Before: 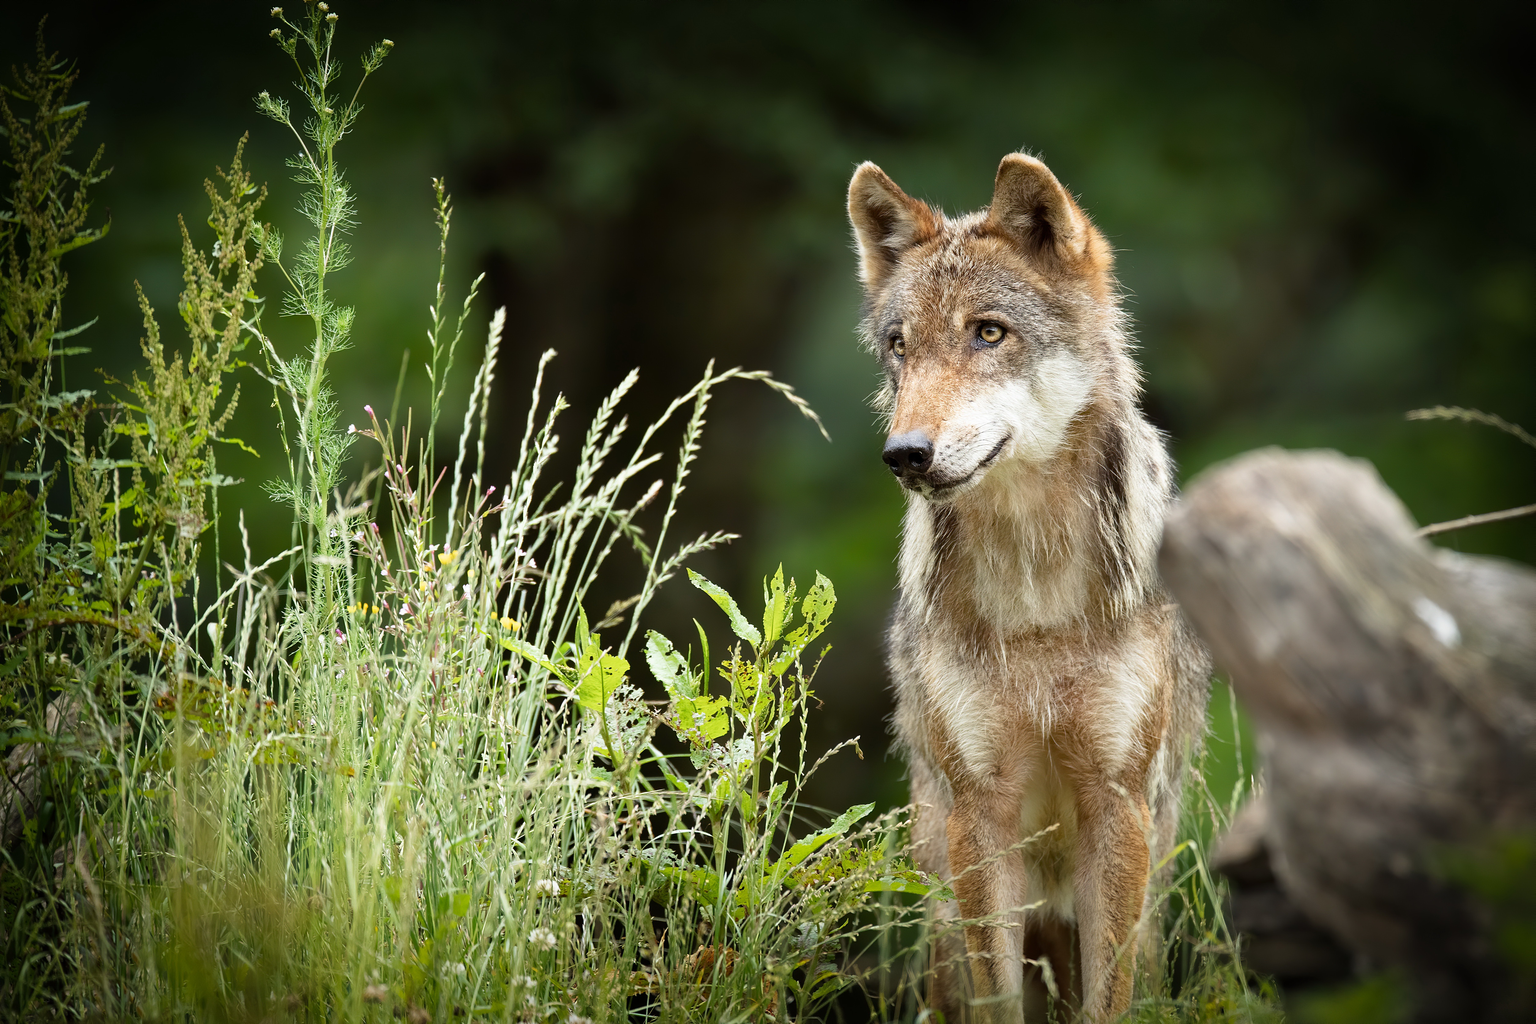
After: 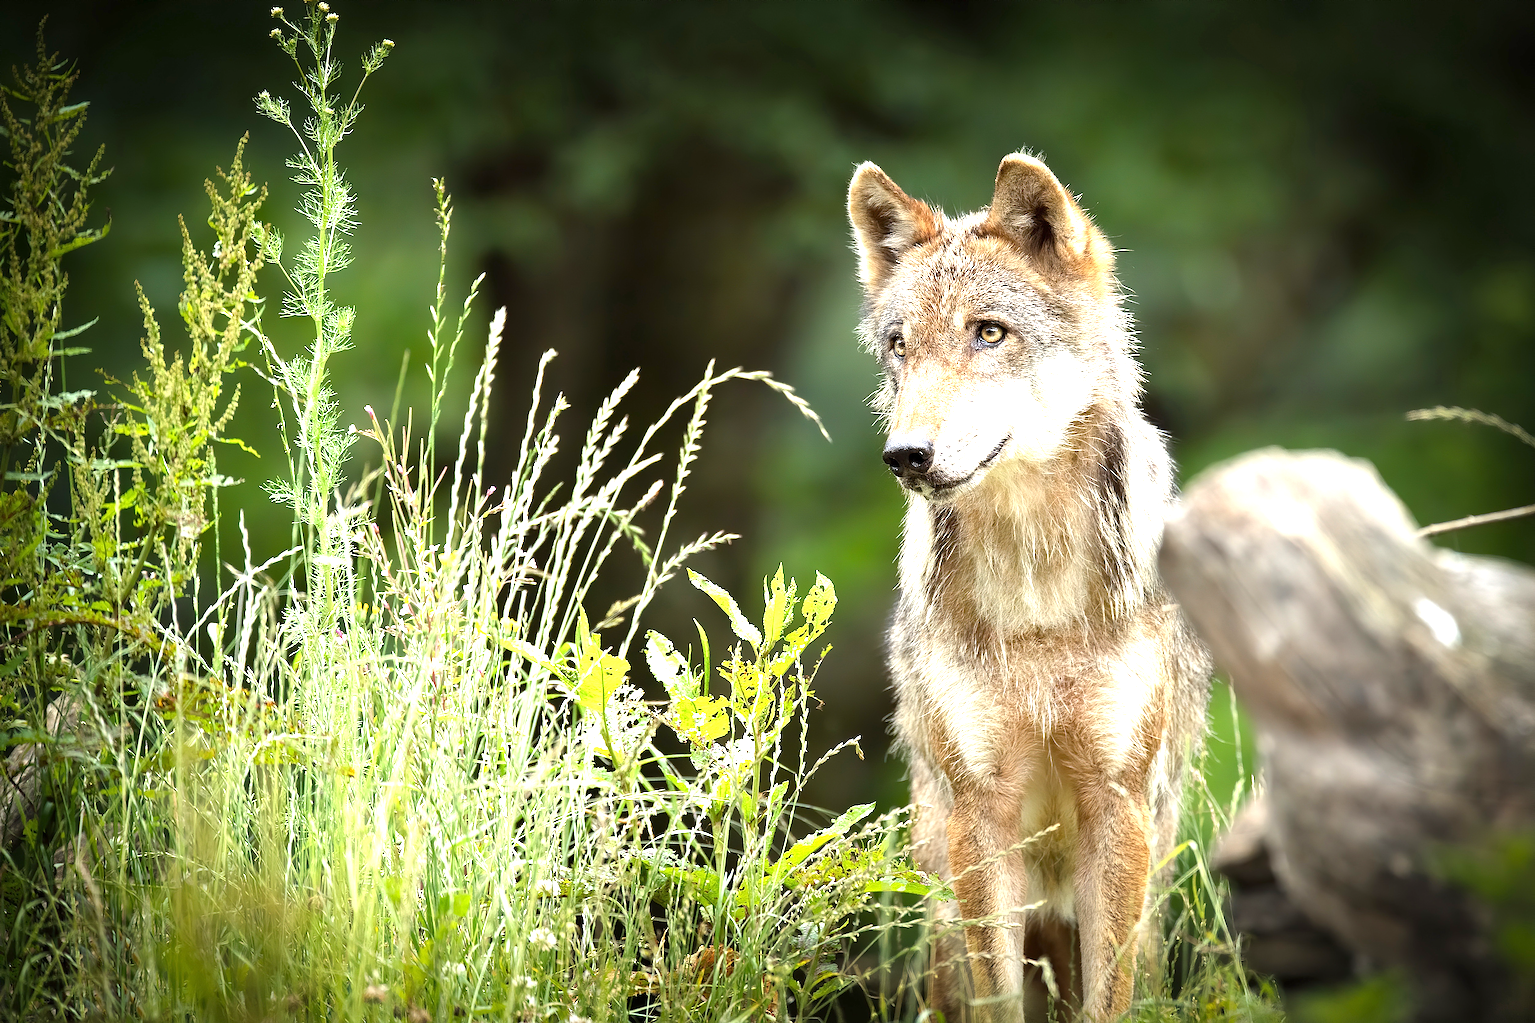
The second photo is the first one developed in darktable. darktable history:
exposure: exposure 1.16 EV, compensate exposure bias true, compensate highlight preservation false
sharpen: on, module defaults
